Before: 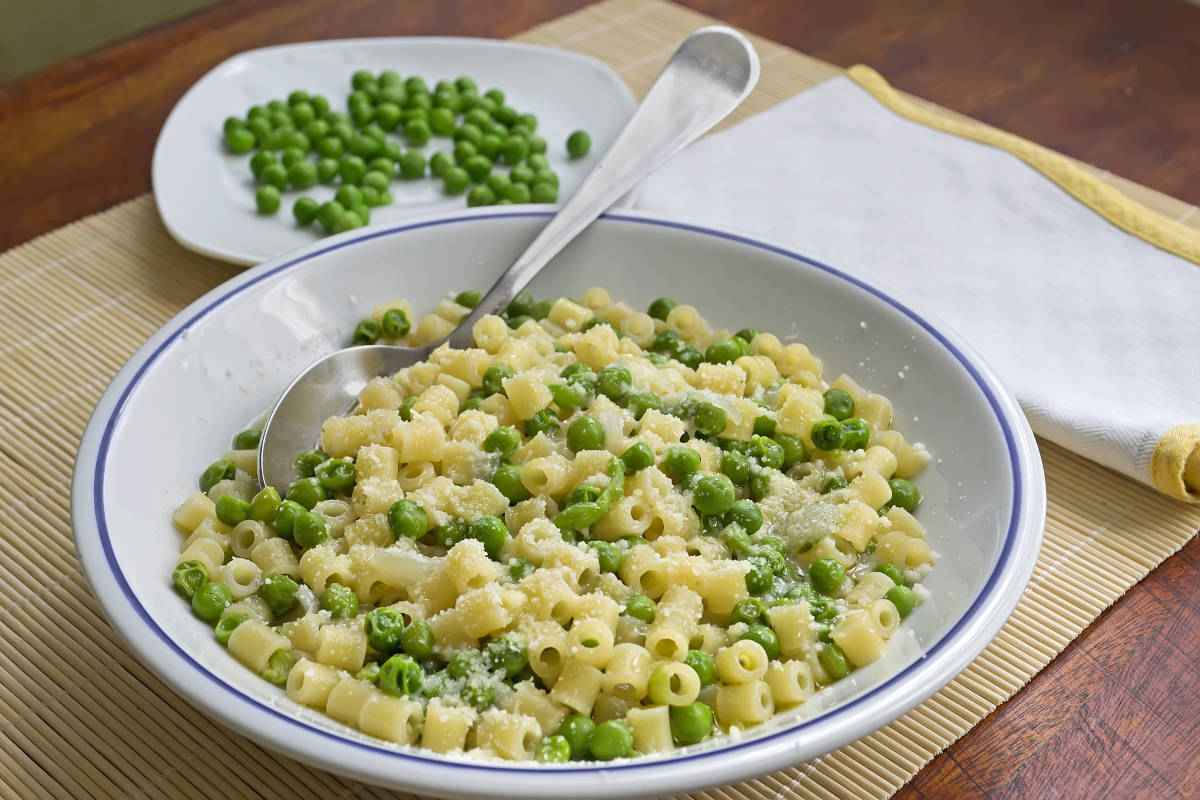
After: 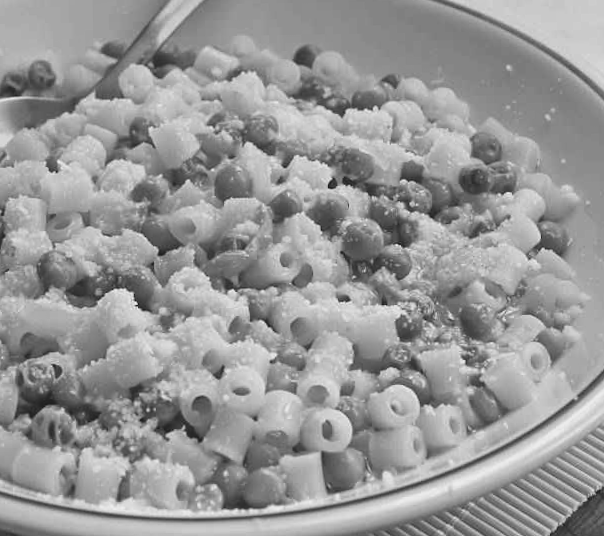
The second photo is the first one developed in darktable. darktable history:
monochrome: a -6.99, b 35.61, size 1.4
rotate and perspective: rotation -1°, crop left 0.011, crop right 0.989, crop top 0.025, crop bottom 0.975
exposure: black level correction -0.014, exposure -0.193 EV, compensate highlight preservation false
crop and rotate: left 29.237%, top 31.152%, right 19.807%
